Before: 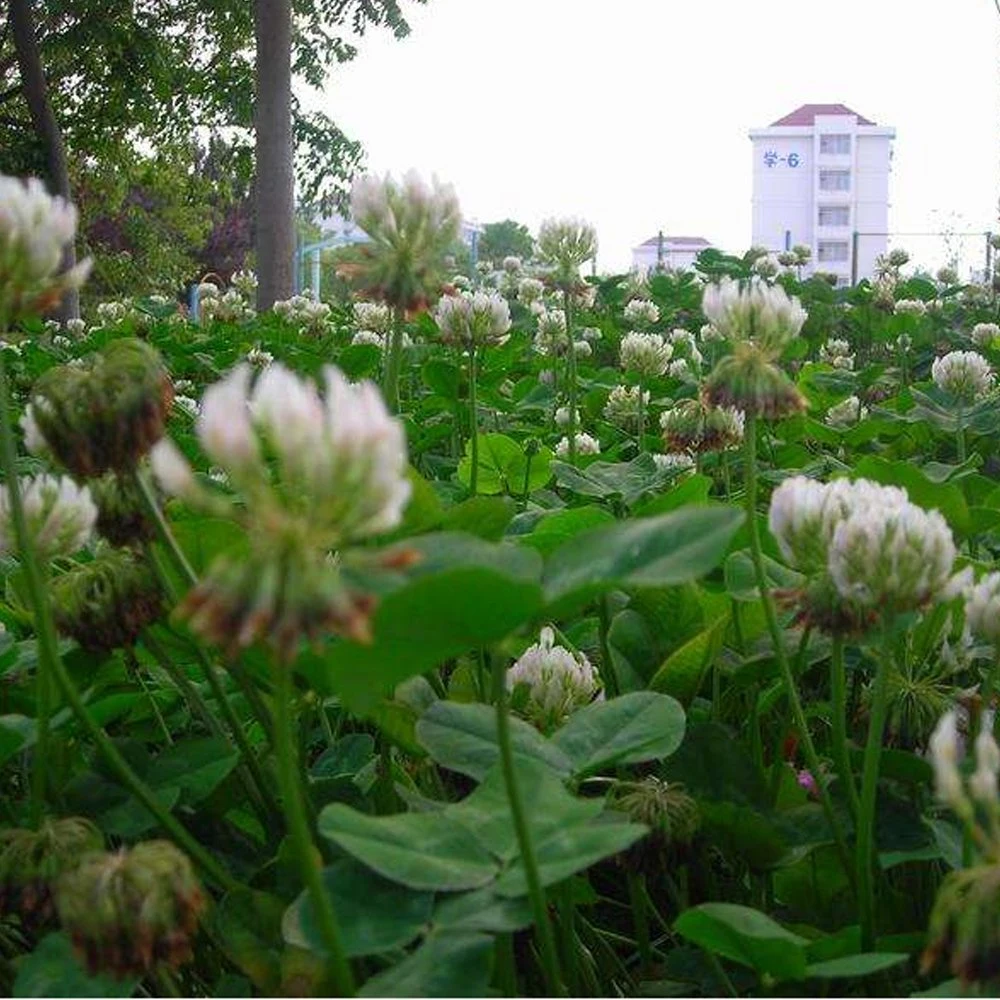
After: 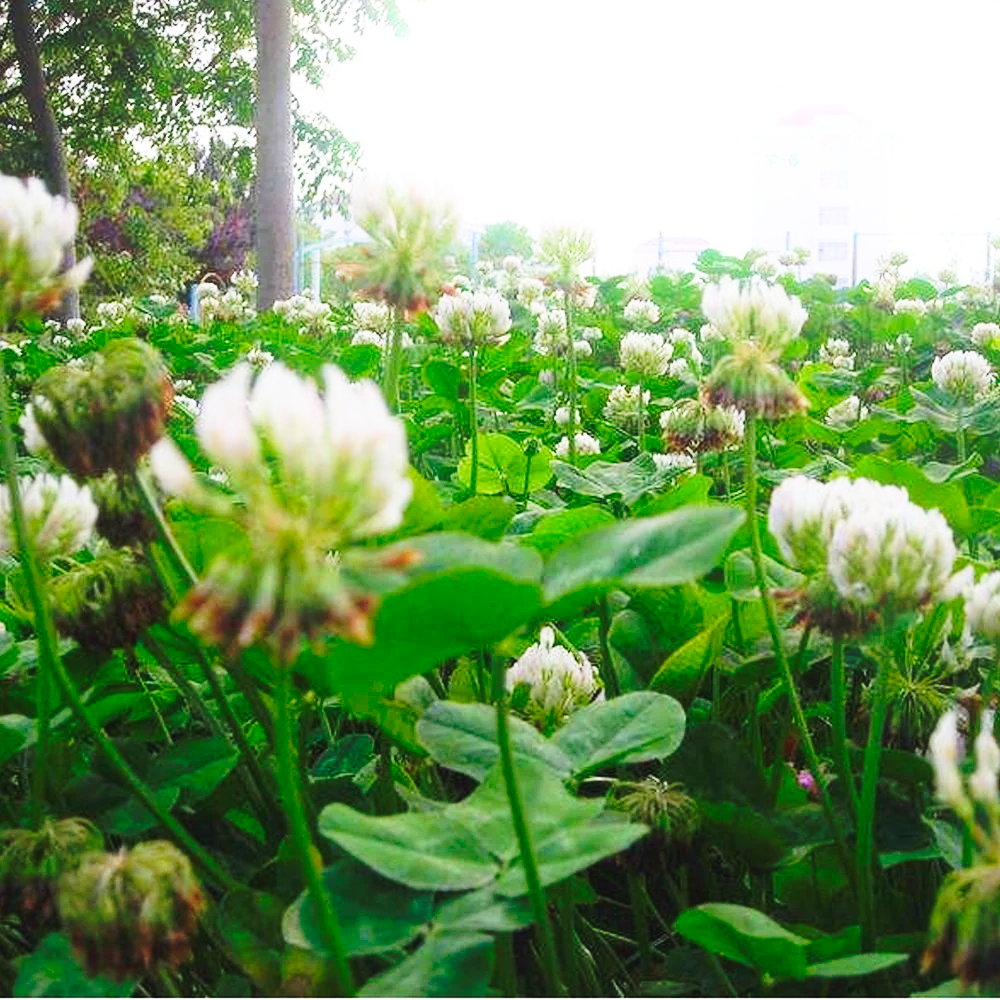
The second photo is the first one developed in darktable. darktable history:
tone curve: curves: ch0 [(0, 0) (0.003, 0.003) (0.011, 0.013) (0.025, 0.028) (0.044, 0.05) (0.069, 0.079) (0.1, 0.113) (0.136, 0.154) (0.177, 0.201) (0.224, 0.268) (0.277, 0.38) (0.335, 0.486) (0.399, 0.588) (0.468, 0.688) (0.543, 0.787) (0.623, 0.854) (0.709, 0.916) (0.801, 0.957) (0.898, 0.978) (1, 1)], preserve colors none
exposure: black level correction -0.003, exposure 0.04 EV, compensate highlight preservation false
bloom: size 15%, threshold 97%, strength 7%
